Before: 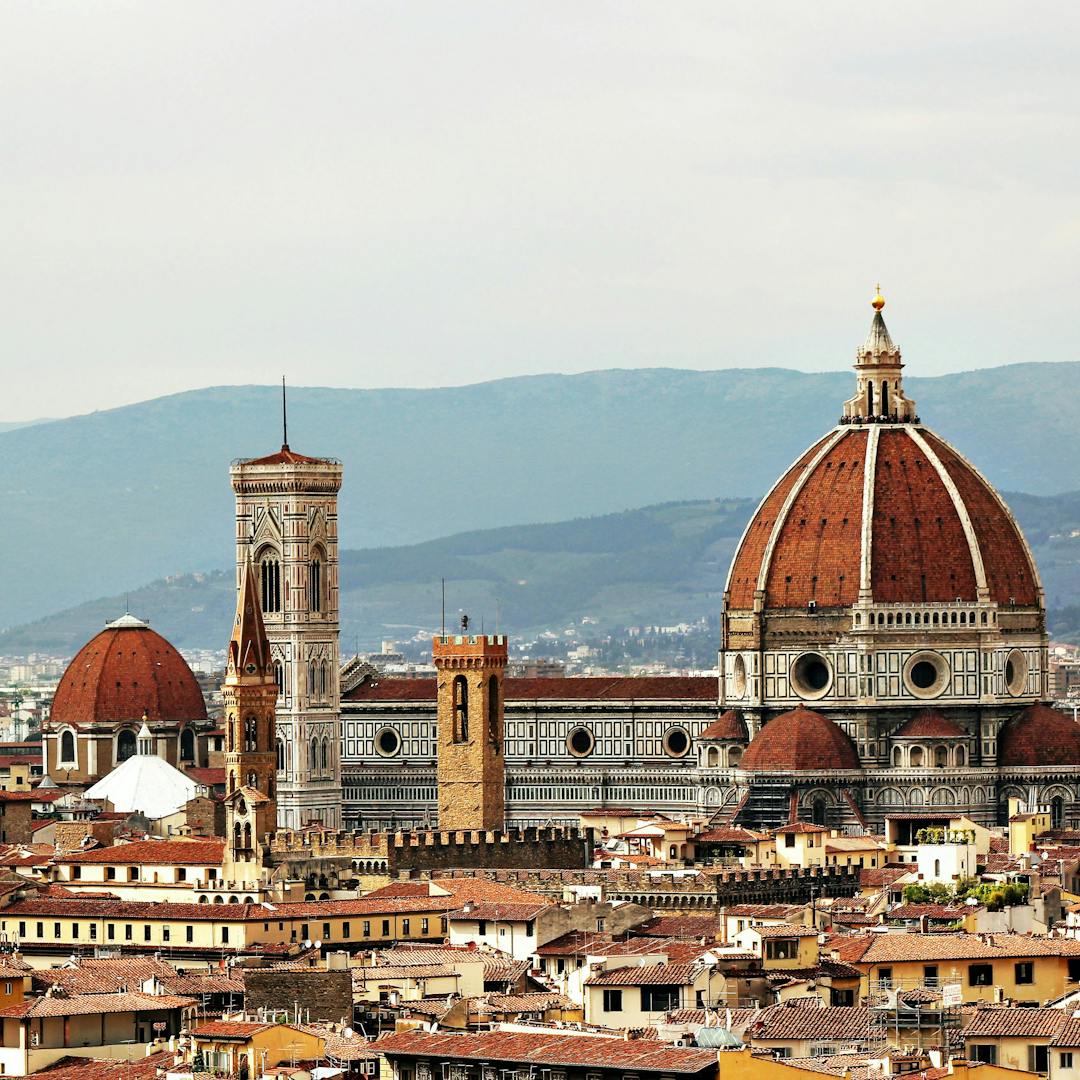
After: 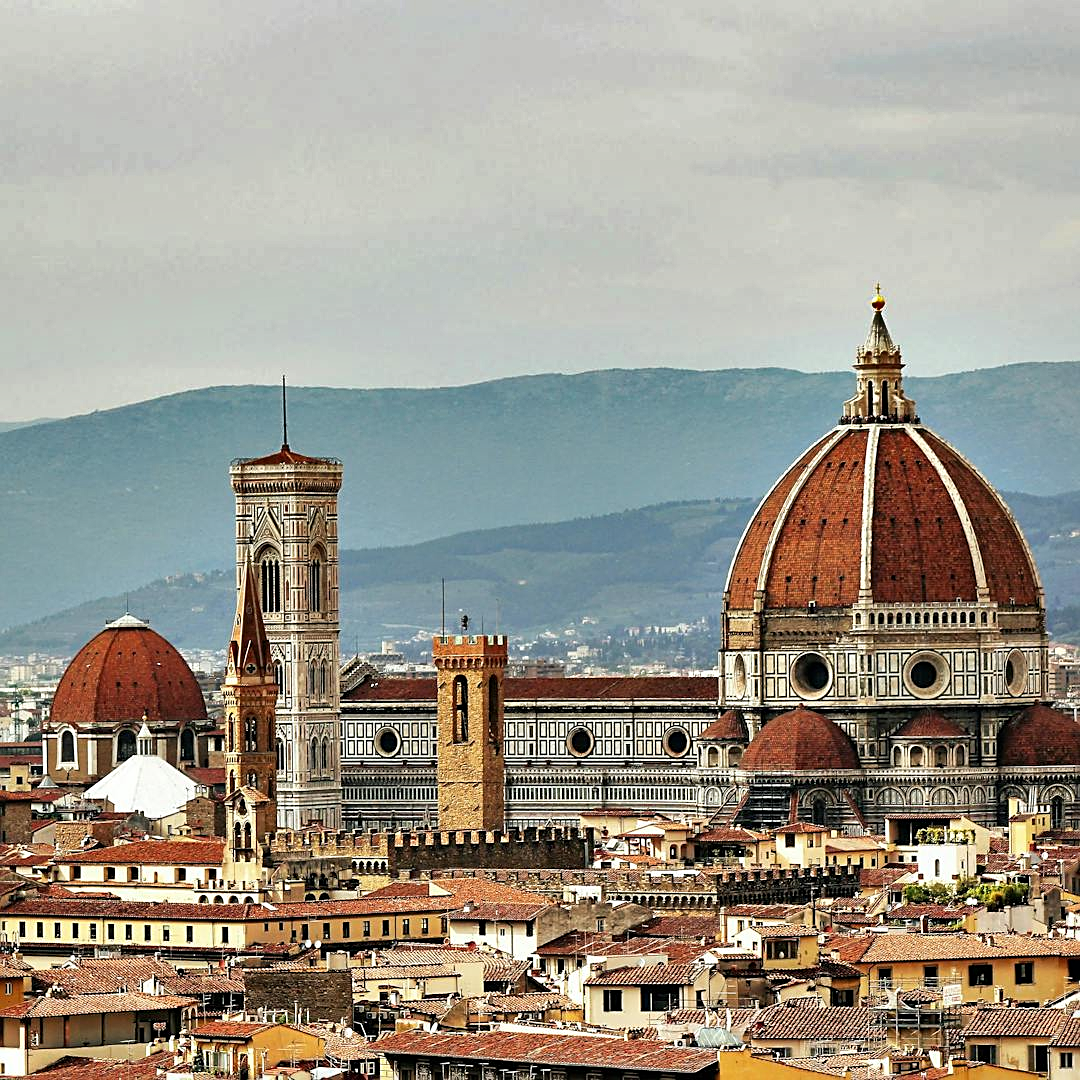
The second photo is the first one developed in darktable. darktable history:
shadows and highlights: radius 106.85, shadows 44.15, highlights -67.31, low approximation 0.01, soften with gaussian
sharpen: on, module defaults
